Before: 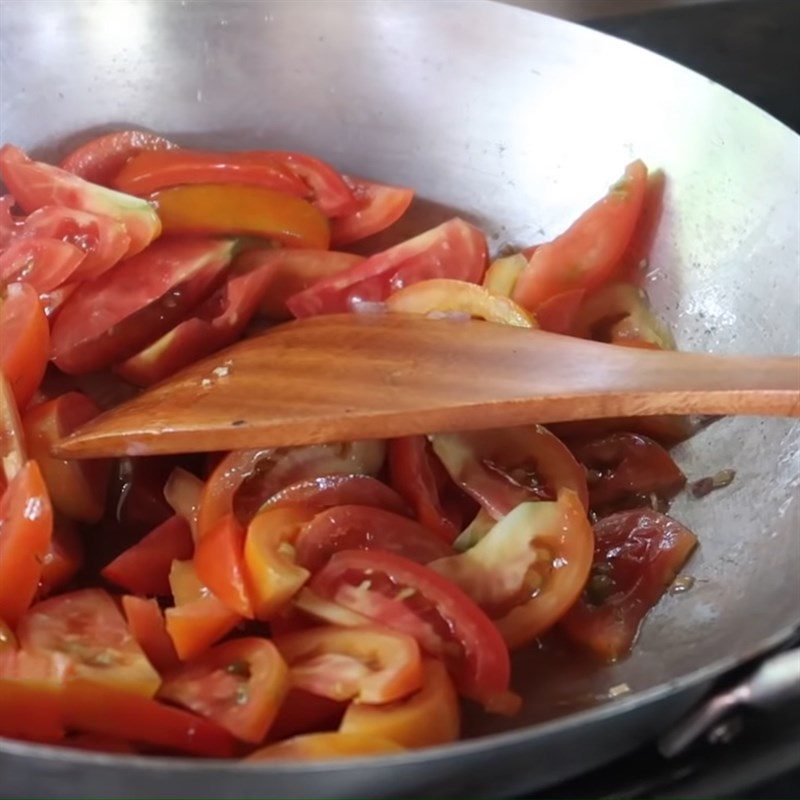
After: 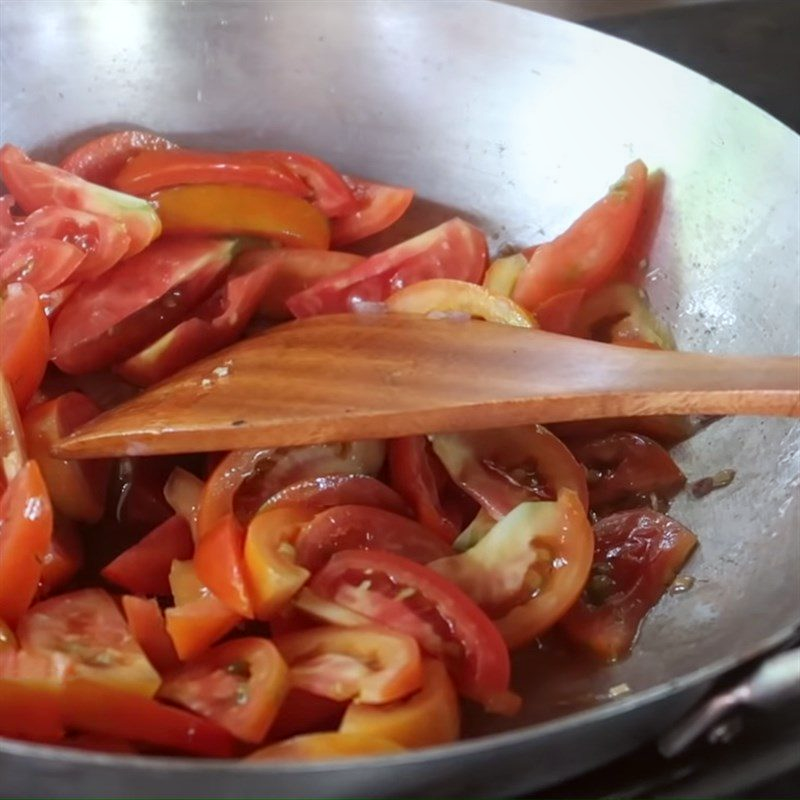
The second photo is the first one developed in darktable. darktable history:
color correction: highlights a* -2.73, highlights b* -2.09, shadows a* 2.41, shadows b* 2.73
local contrast: detail 110%
